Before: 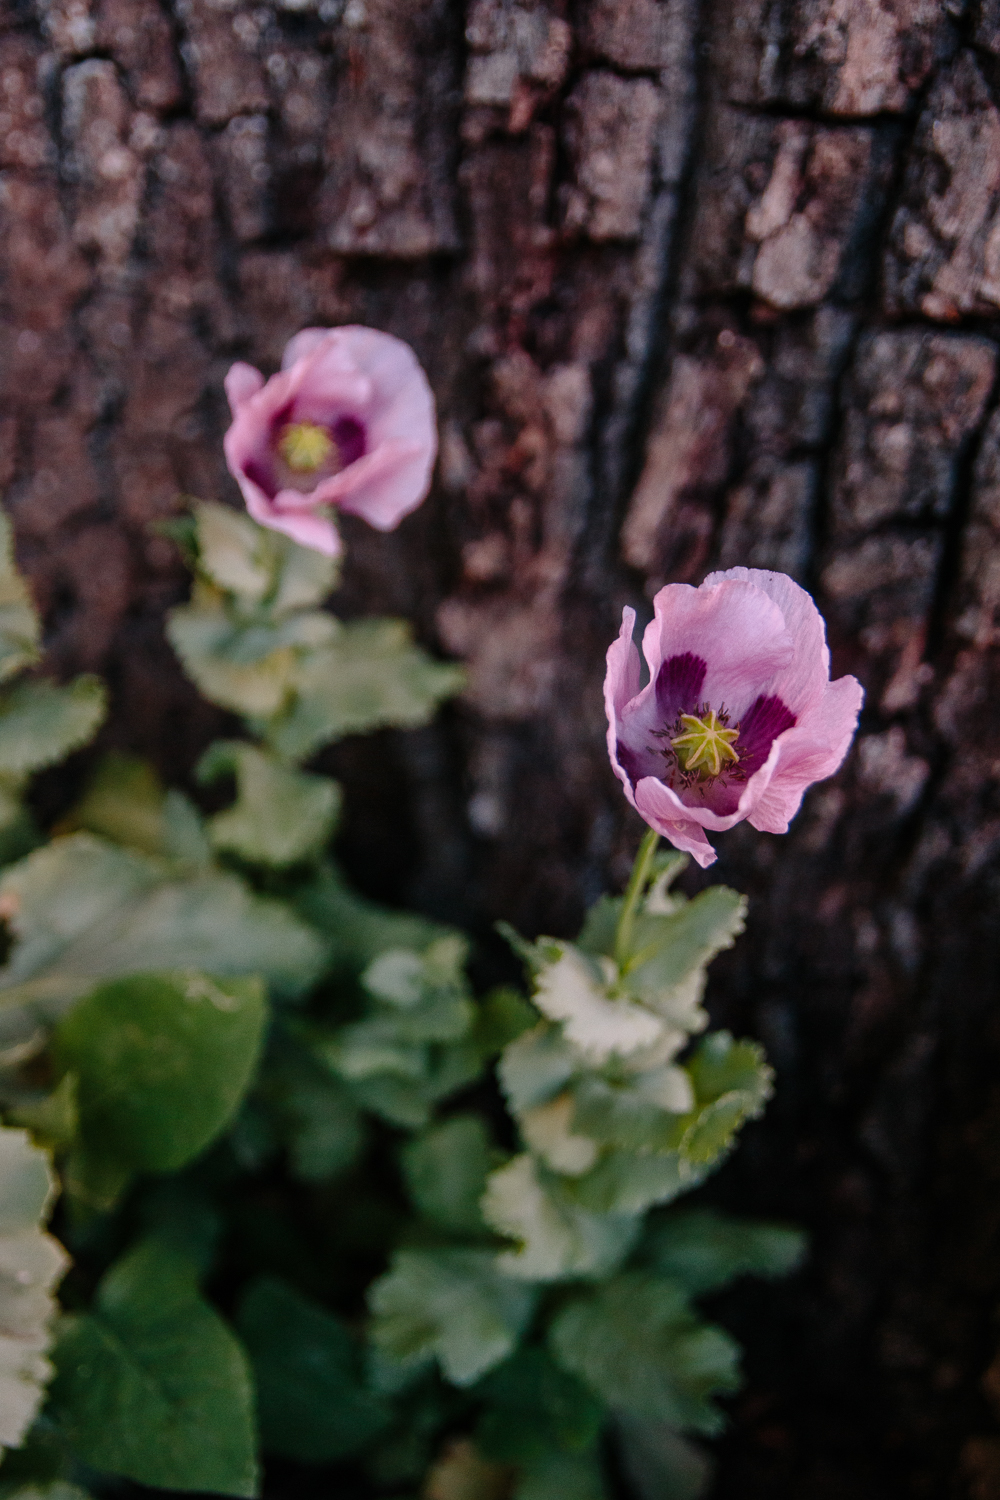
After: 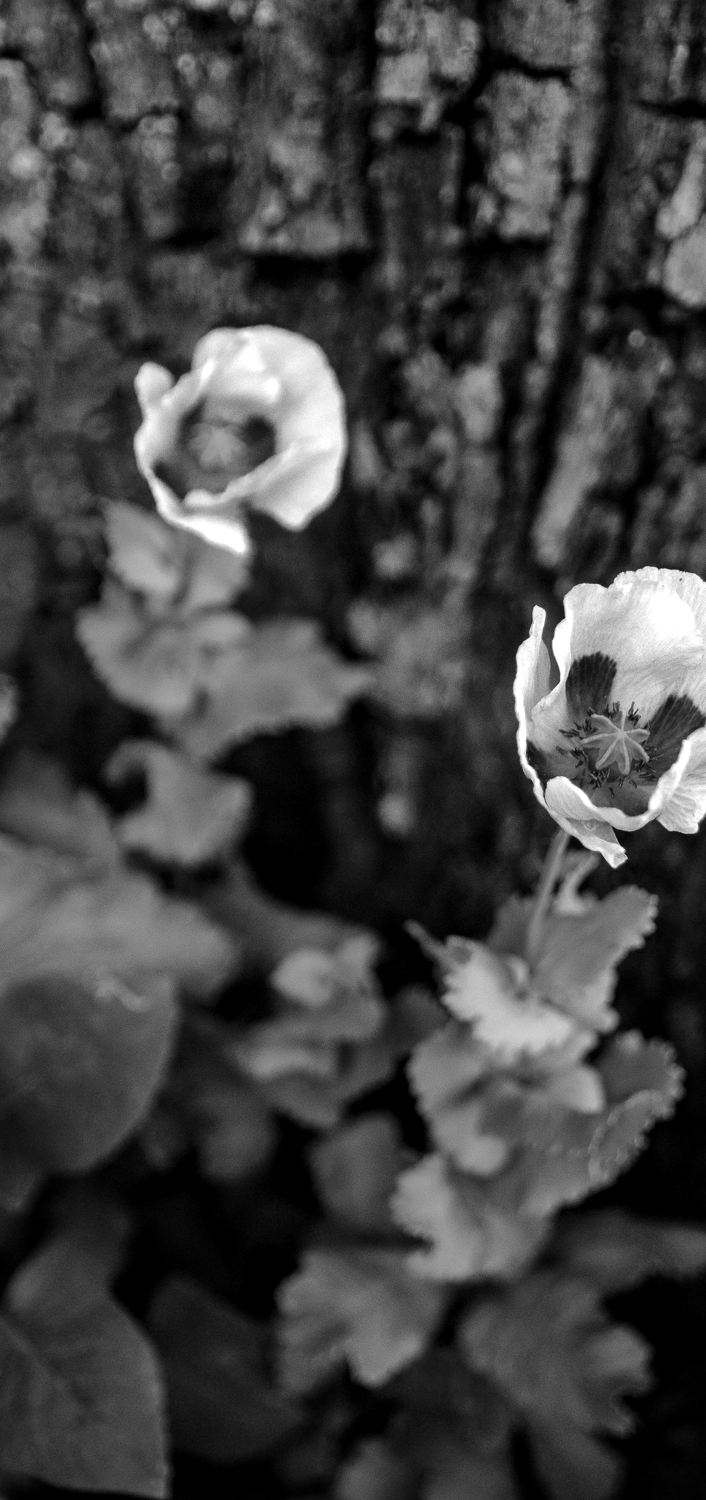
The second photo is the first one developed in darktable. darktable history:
crop and rotate: left 9.015%, right 20.323%
local contrast: mode bilateral grid, contrast 24, coarseness 50, detail 124%, midtone range 0.2
tone equalizer: on, module defaults
color zones: curves: ch0 [(0, 0.613) (0.01, 0.613) (0.245, 0.448) (0.498, 0.529) (0.642, 0.665) (0.879, 0.777) (0.99, 0.613)]; ch1 [(0, 0) (0.143, 0) (0.286, 0) (0.429, 0) (0.571, 0) (0.714, 0) (0.857, 0)]
shadows and highlights: shadows 11.48, white point adjustment 1.22, highlights -0.229, soften with gaussian
